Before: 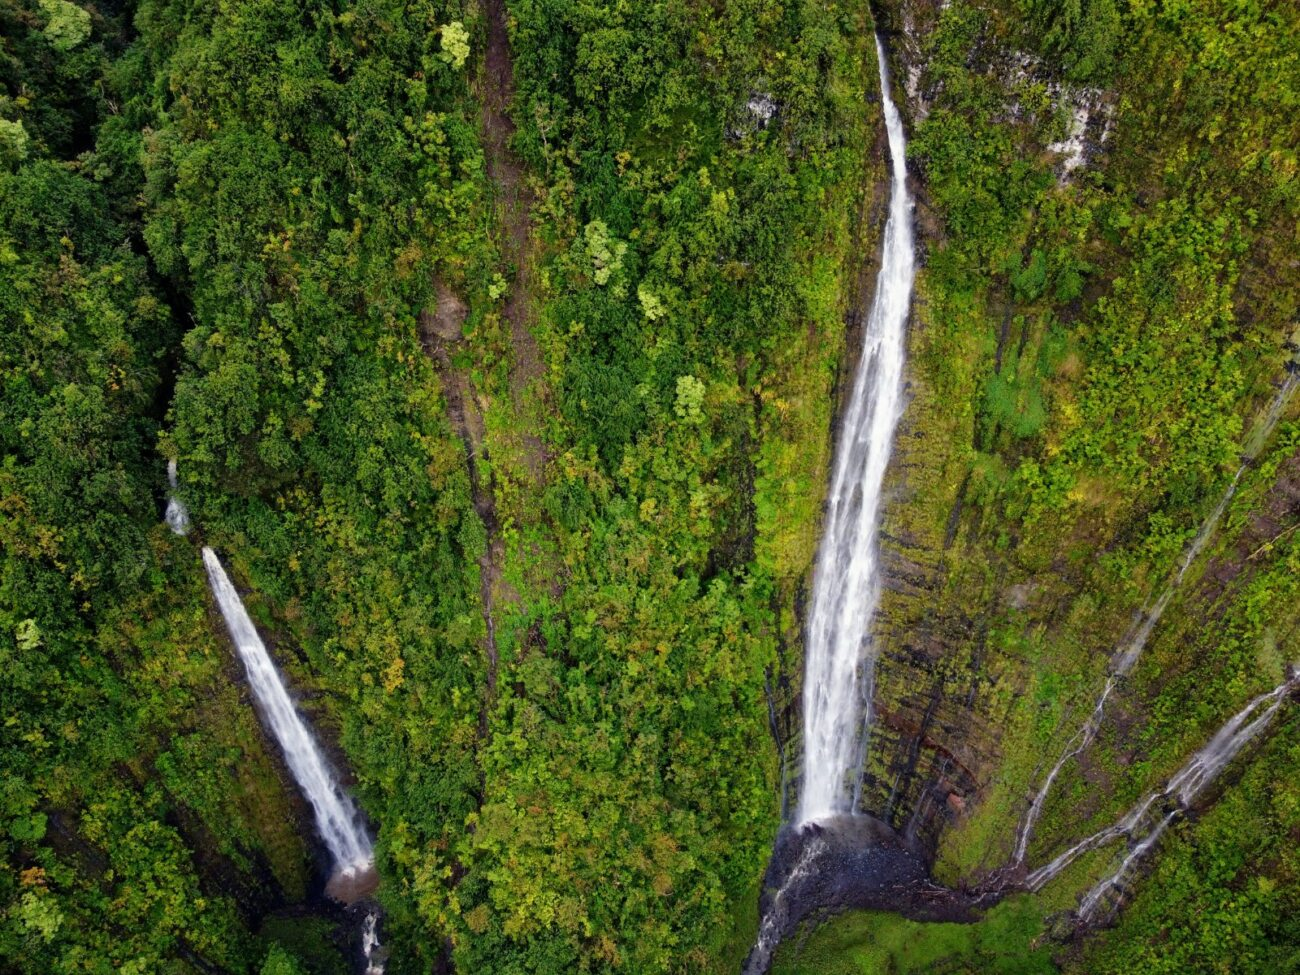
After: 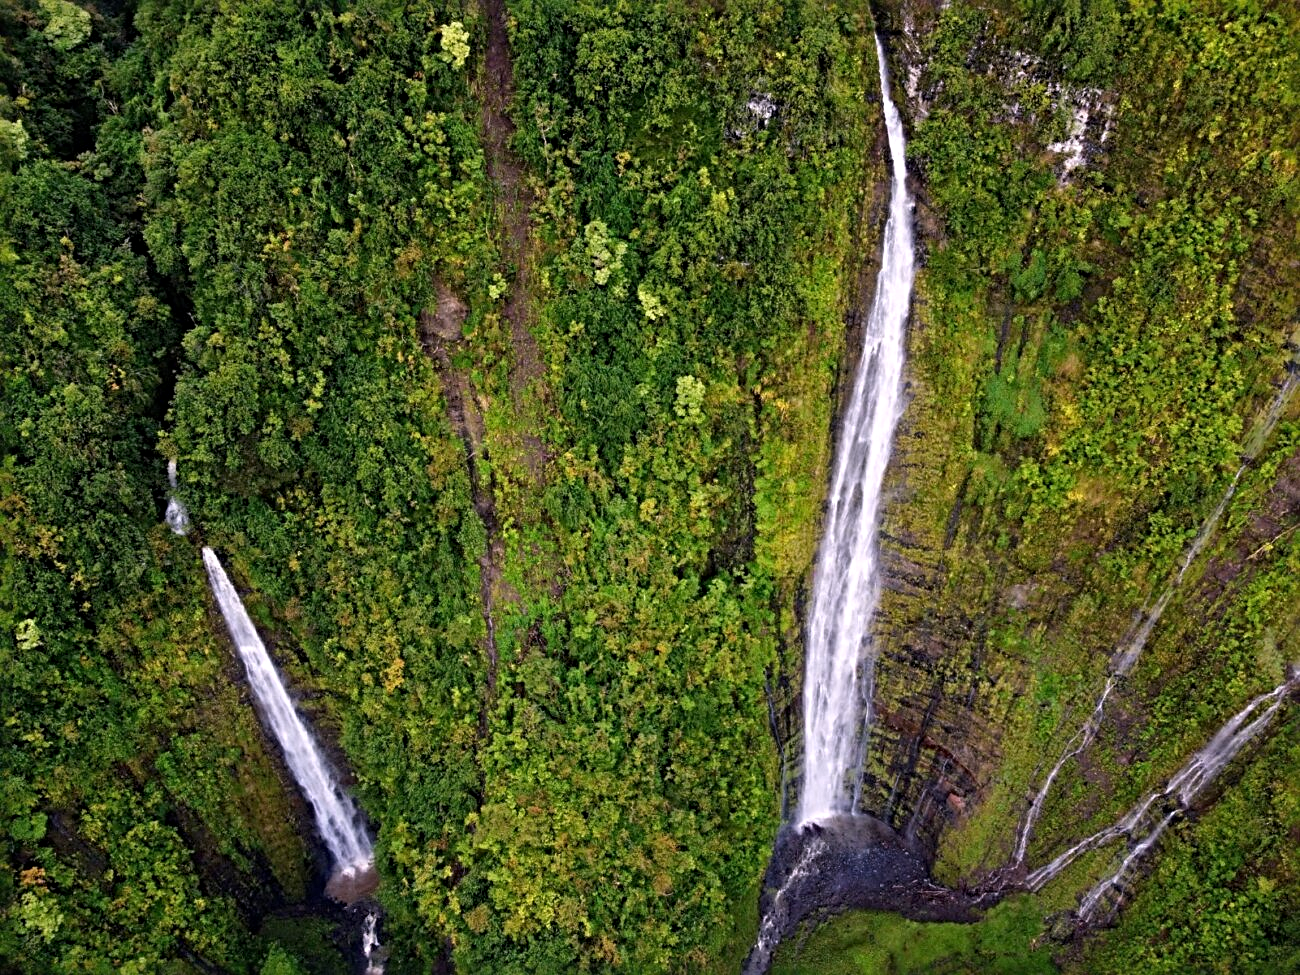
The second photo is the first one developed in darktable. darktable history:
white balance: red 1.05, blue 1.072
sharpen: radius 4.883
